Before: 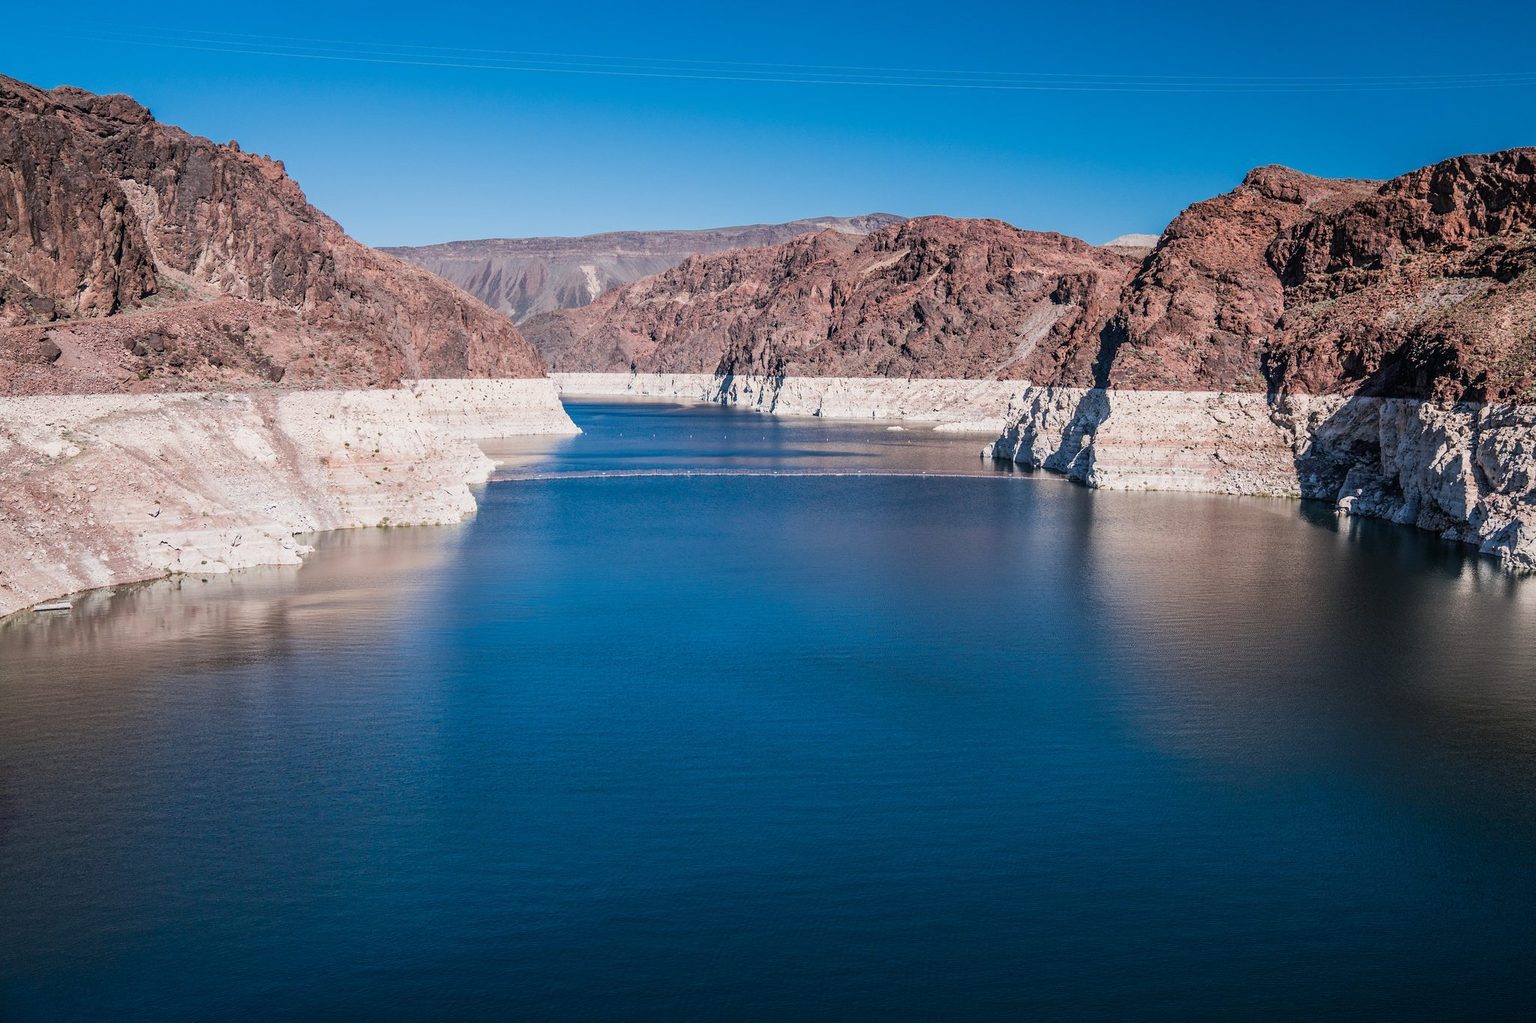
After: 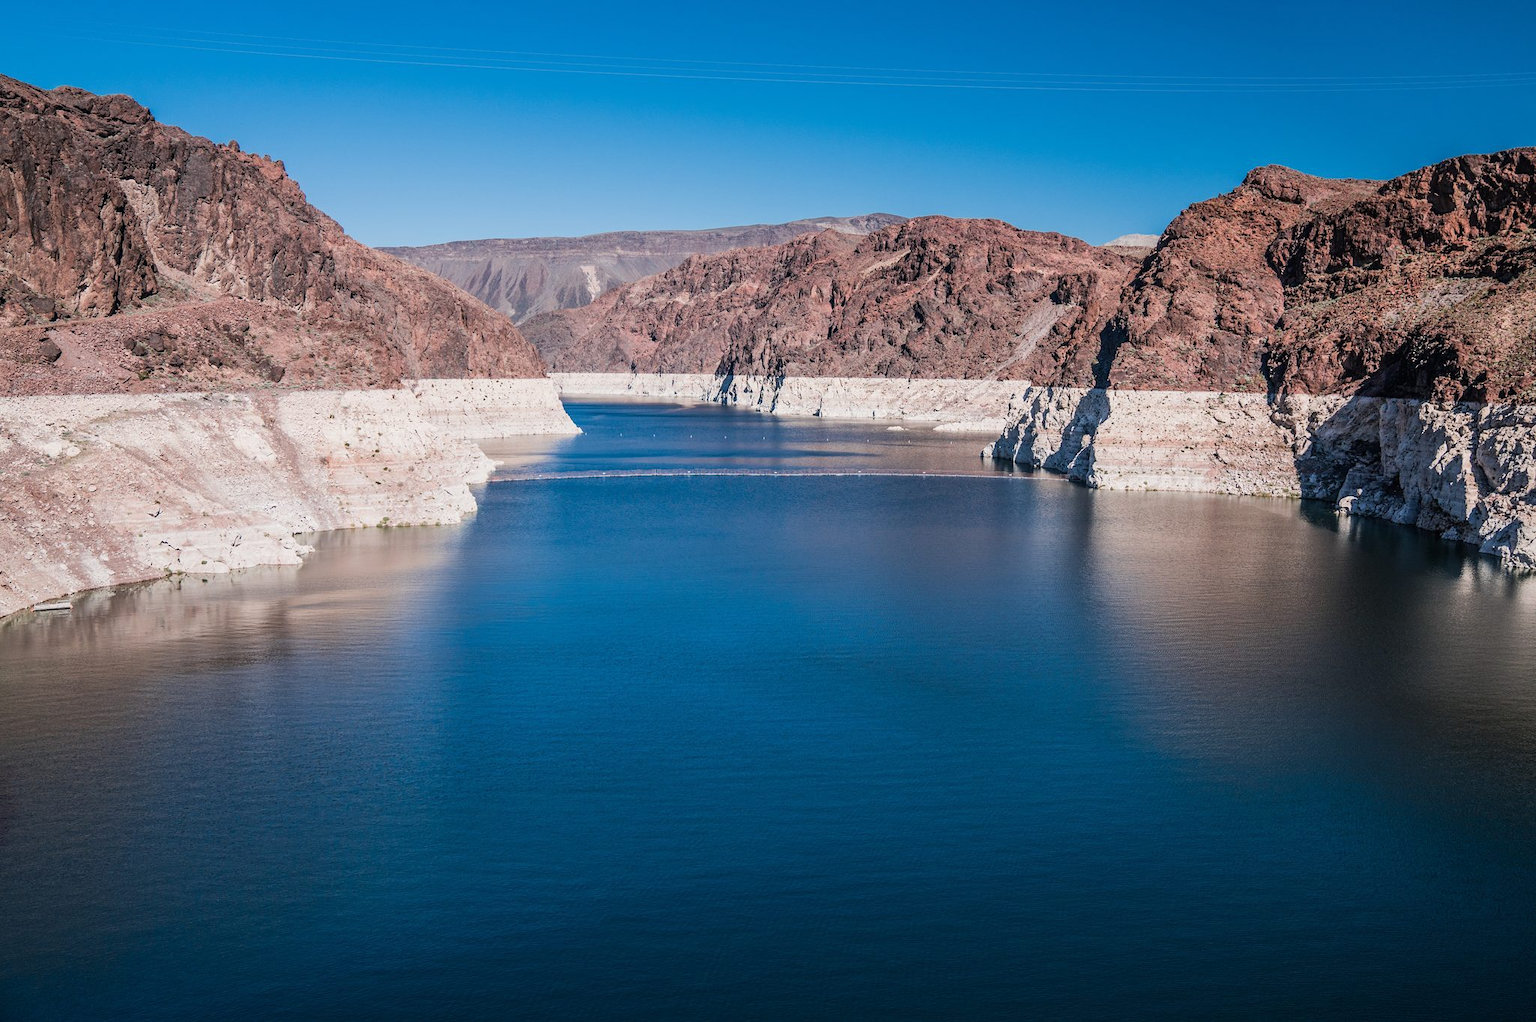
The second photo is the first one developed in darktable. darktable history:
sharpen: radius 2.857, amount 0.884, threshold 47.06
